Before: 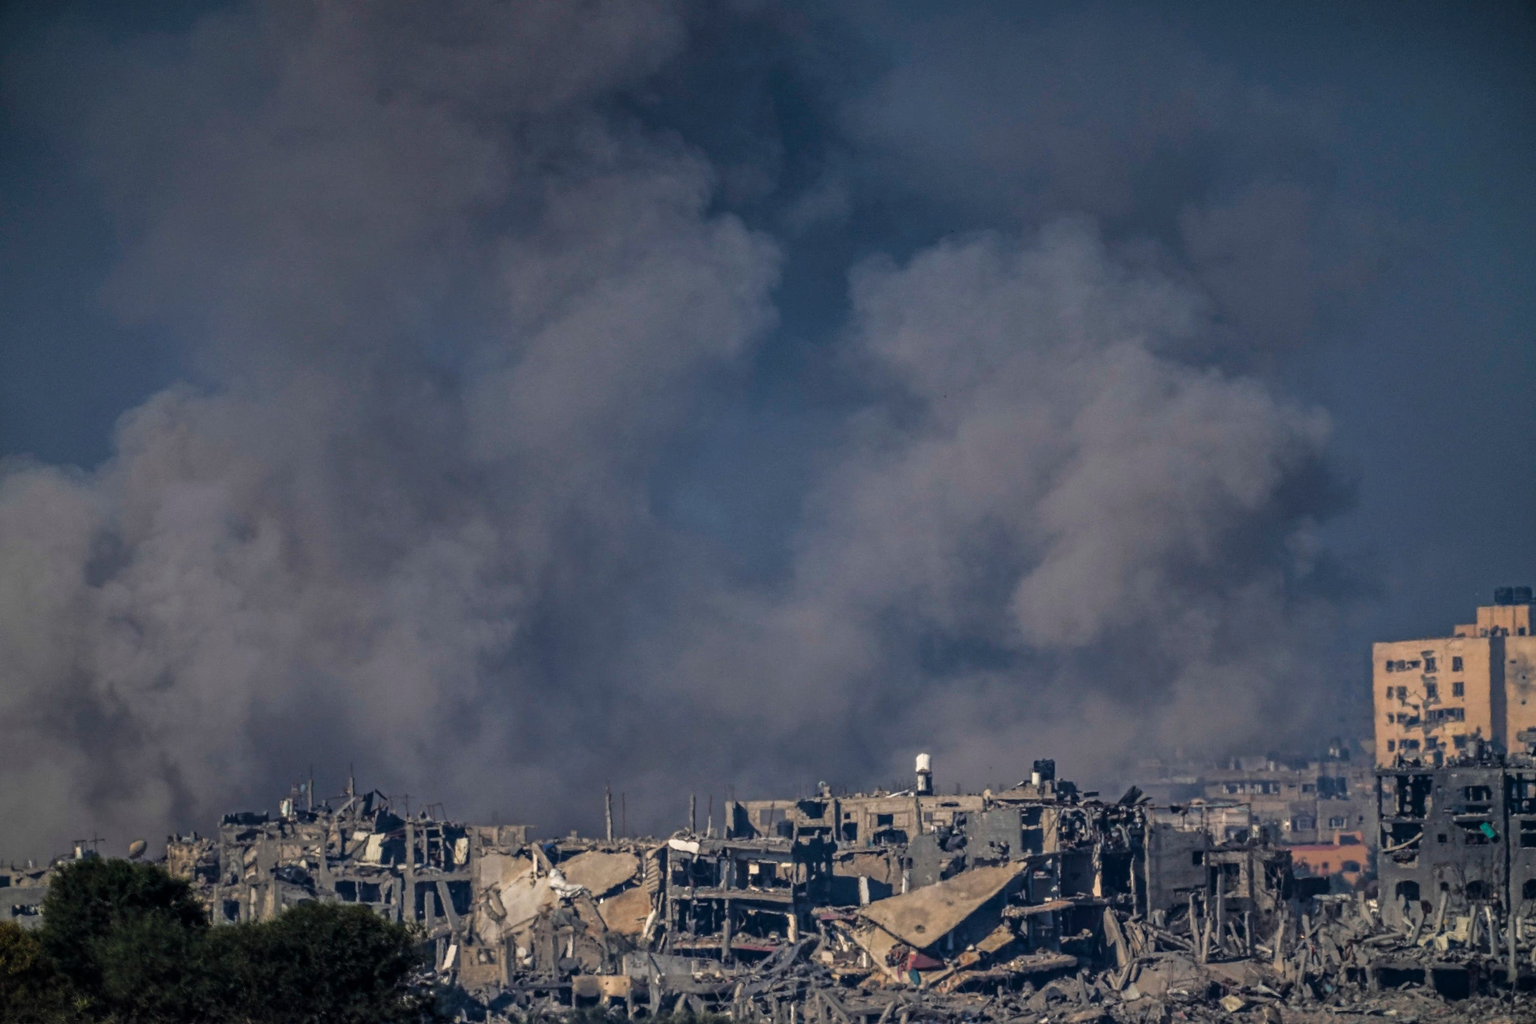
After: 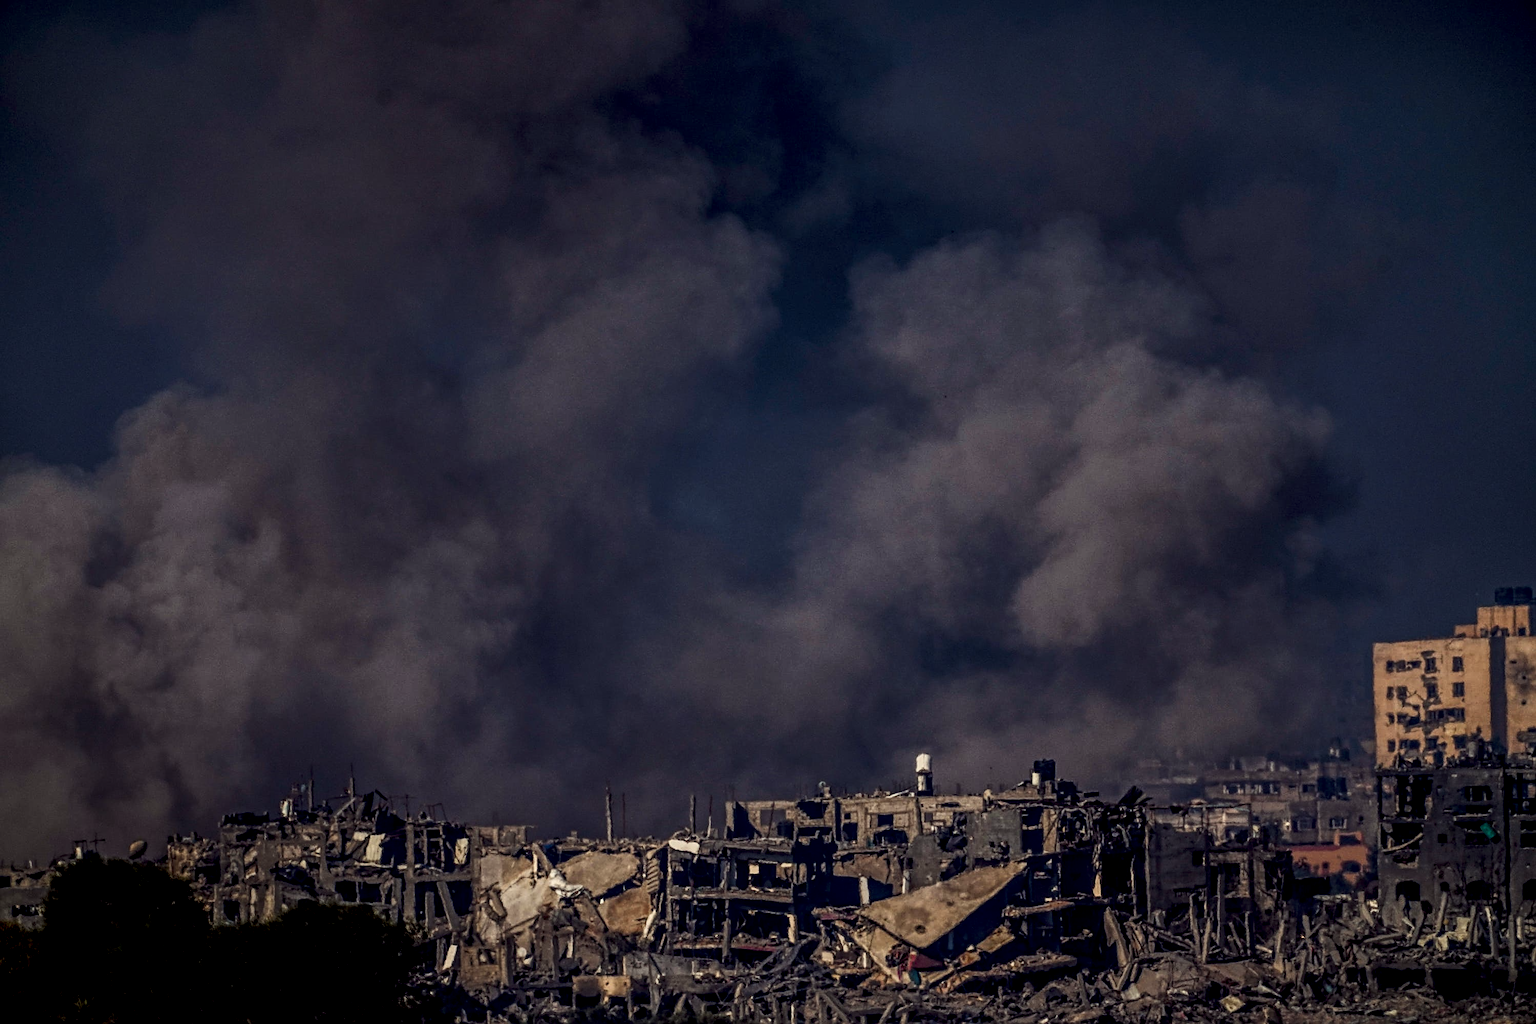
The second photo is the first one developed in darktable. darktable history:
tone equalizer: on, module defaults
exposure: exposure -0.943 EV, compensate highlight preservation false
color correction: highlights a* -0.9, highlights b* 4.61, shadows a* 3.62
contrast brightness saturation: contrast 0.287
color zones: curves: ch1 [(0.25, 0.61) (0.75, 0.248)]
sharpen: on, module defaults
local contrast: highlights 101%, shadows 97%, detail 201%, midtone range 0.2
